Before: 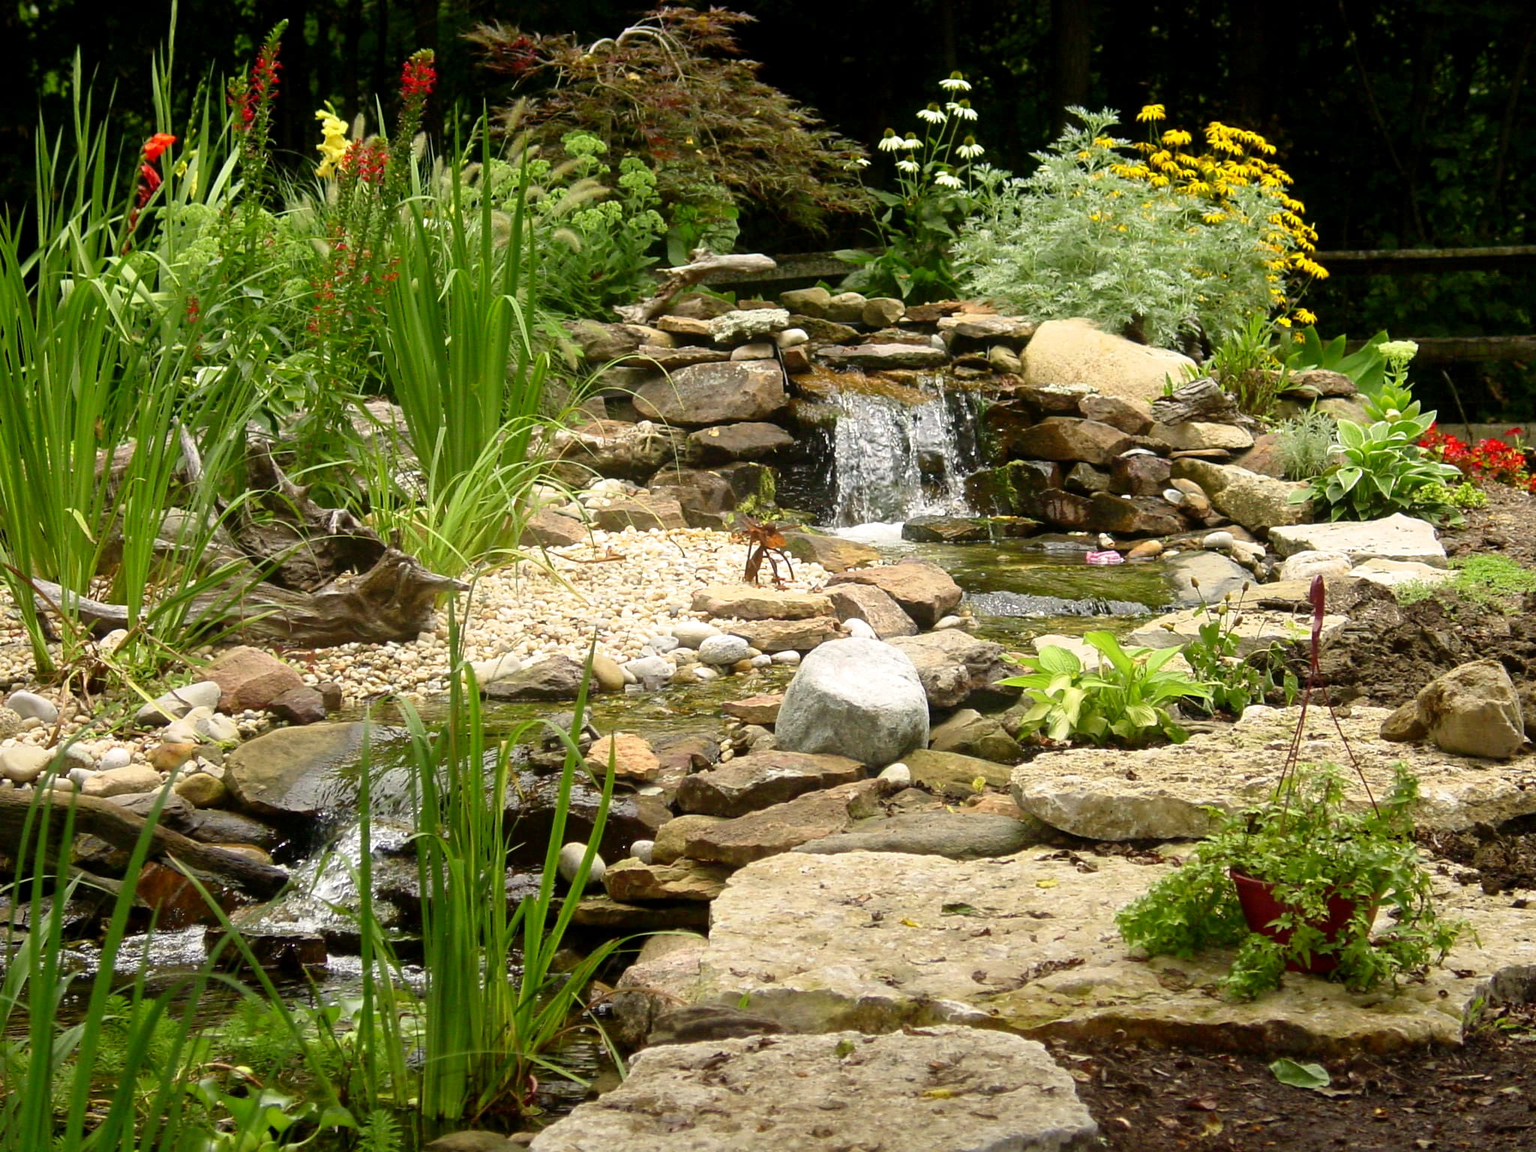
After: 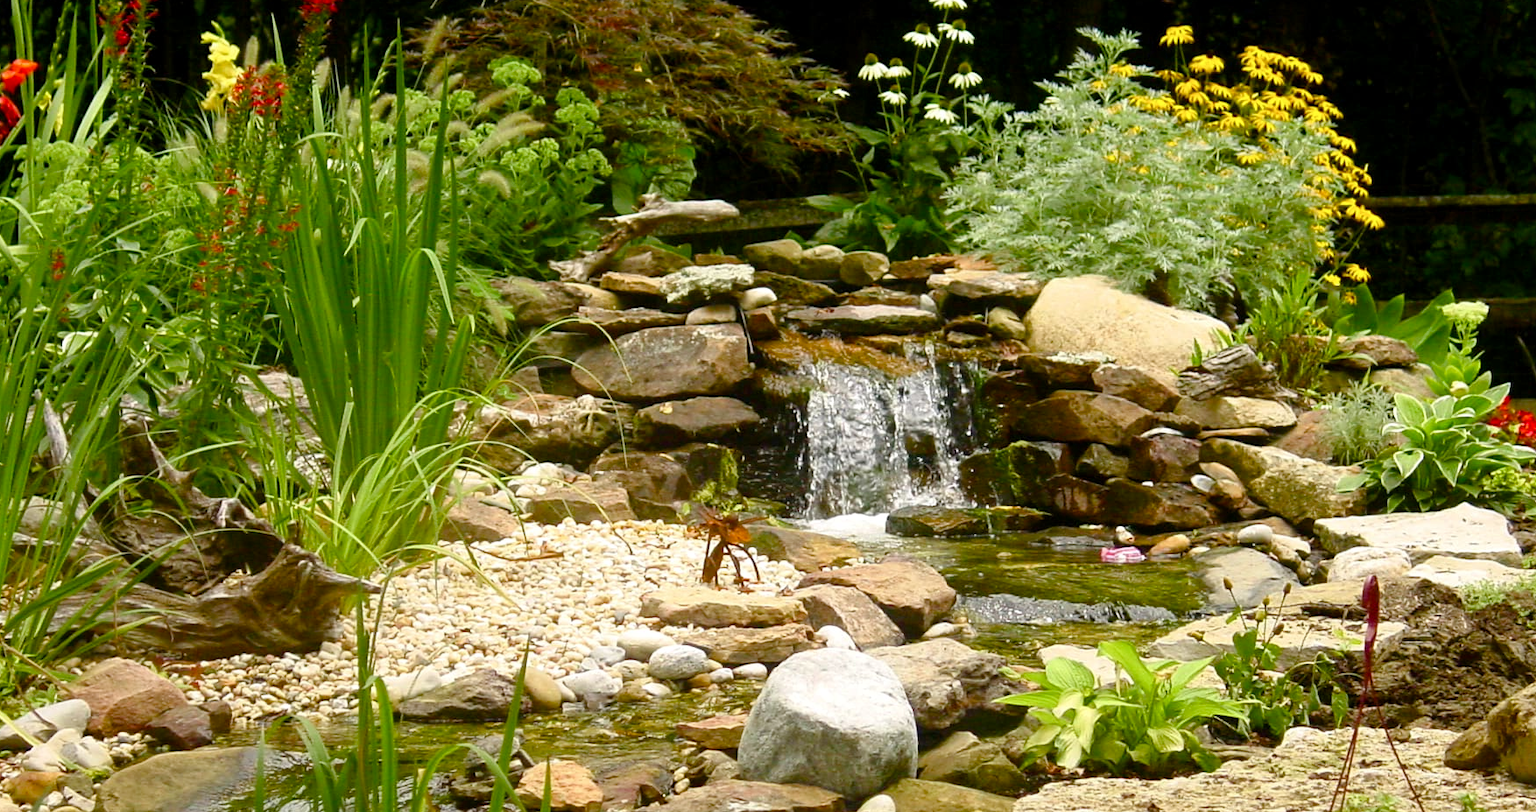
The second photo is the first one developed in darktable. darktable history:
crop and rotate: left 9.345%, top 7.22%, right 4.982%, bottom 32.331%
color balance rgb: perceptual saturation grading › global saturation 20%, perceptual saturation grading › highlights -25%, perceptual saturation grading › shadows 50%
